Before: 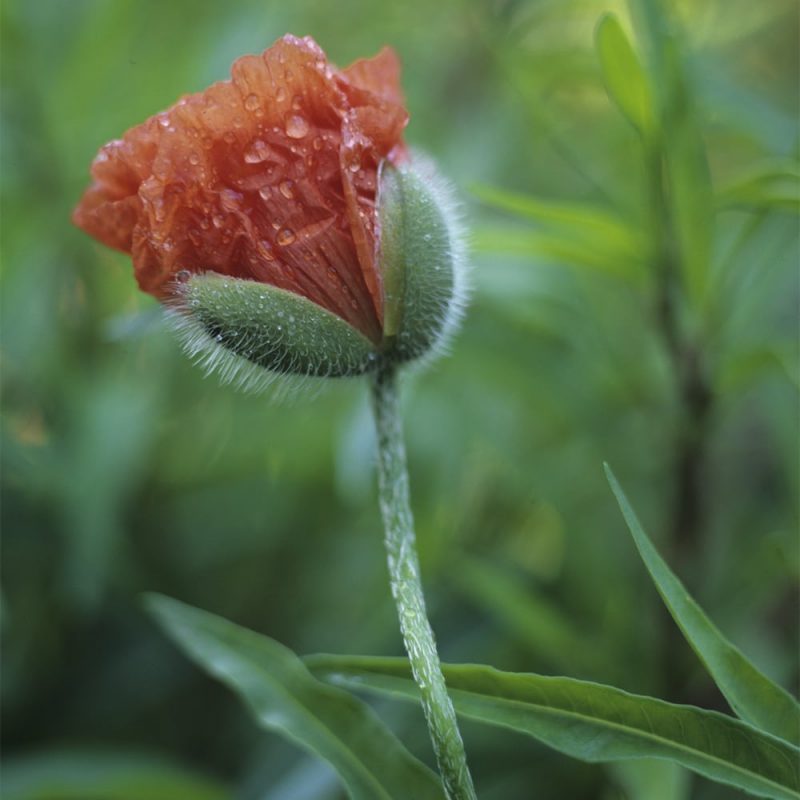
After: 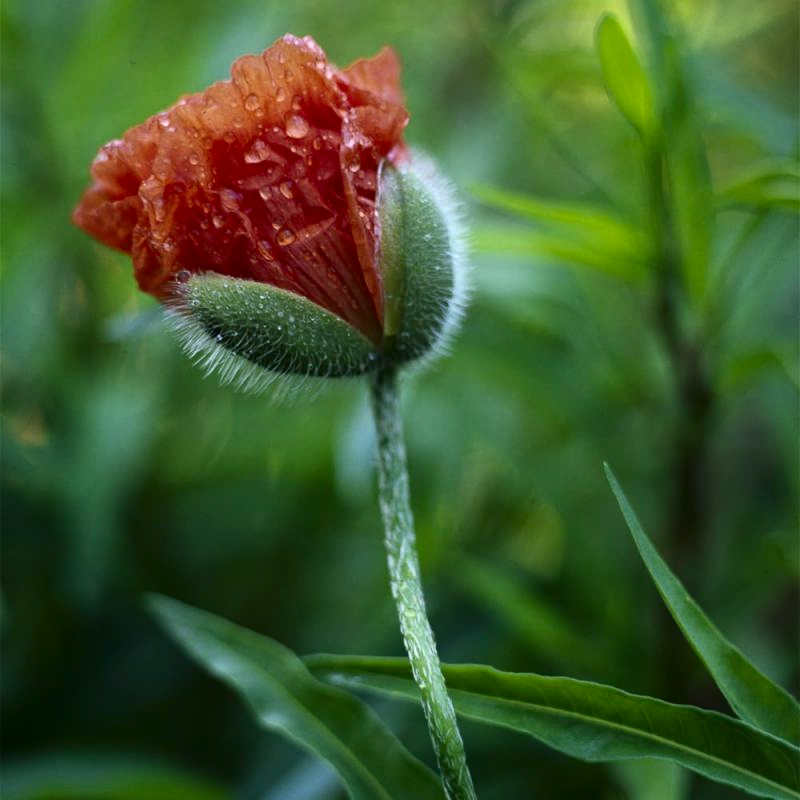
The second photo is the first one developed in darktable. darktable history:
contrast brightness saturation: contrast 0.21, brightness -0.11, saturation 0.21
levels: mode automatic
